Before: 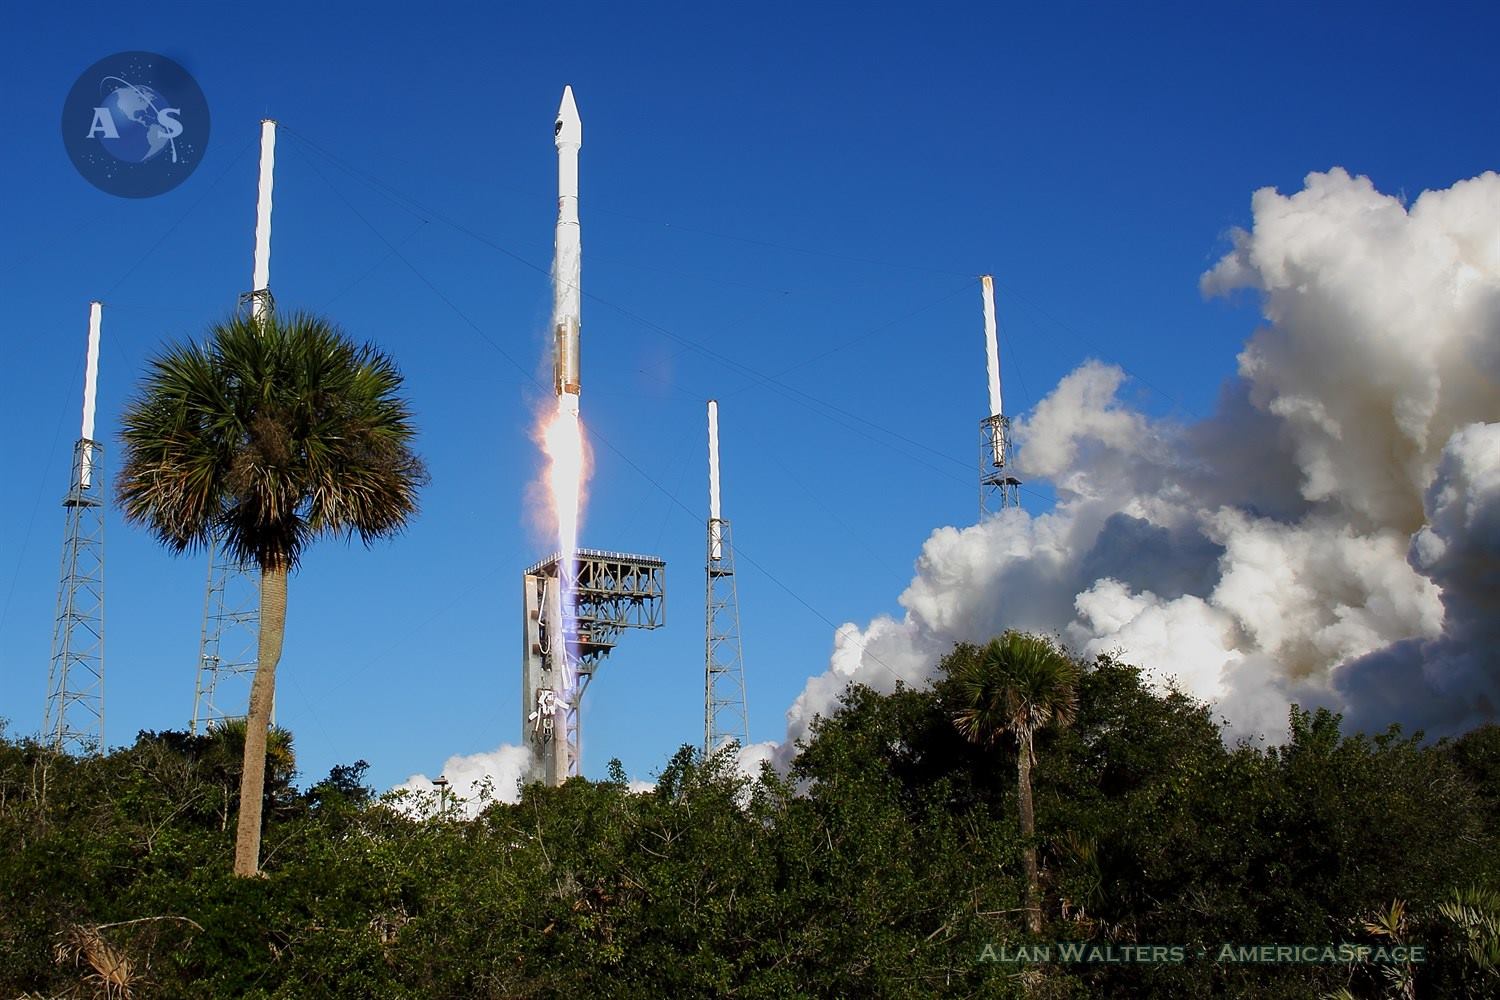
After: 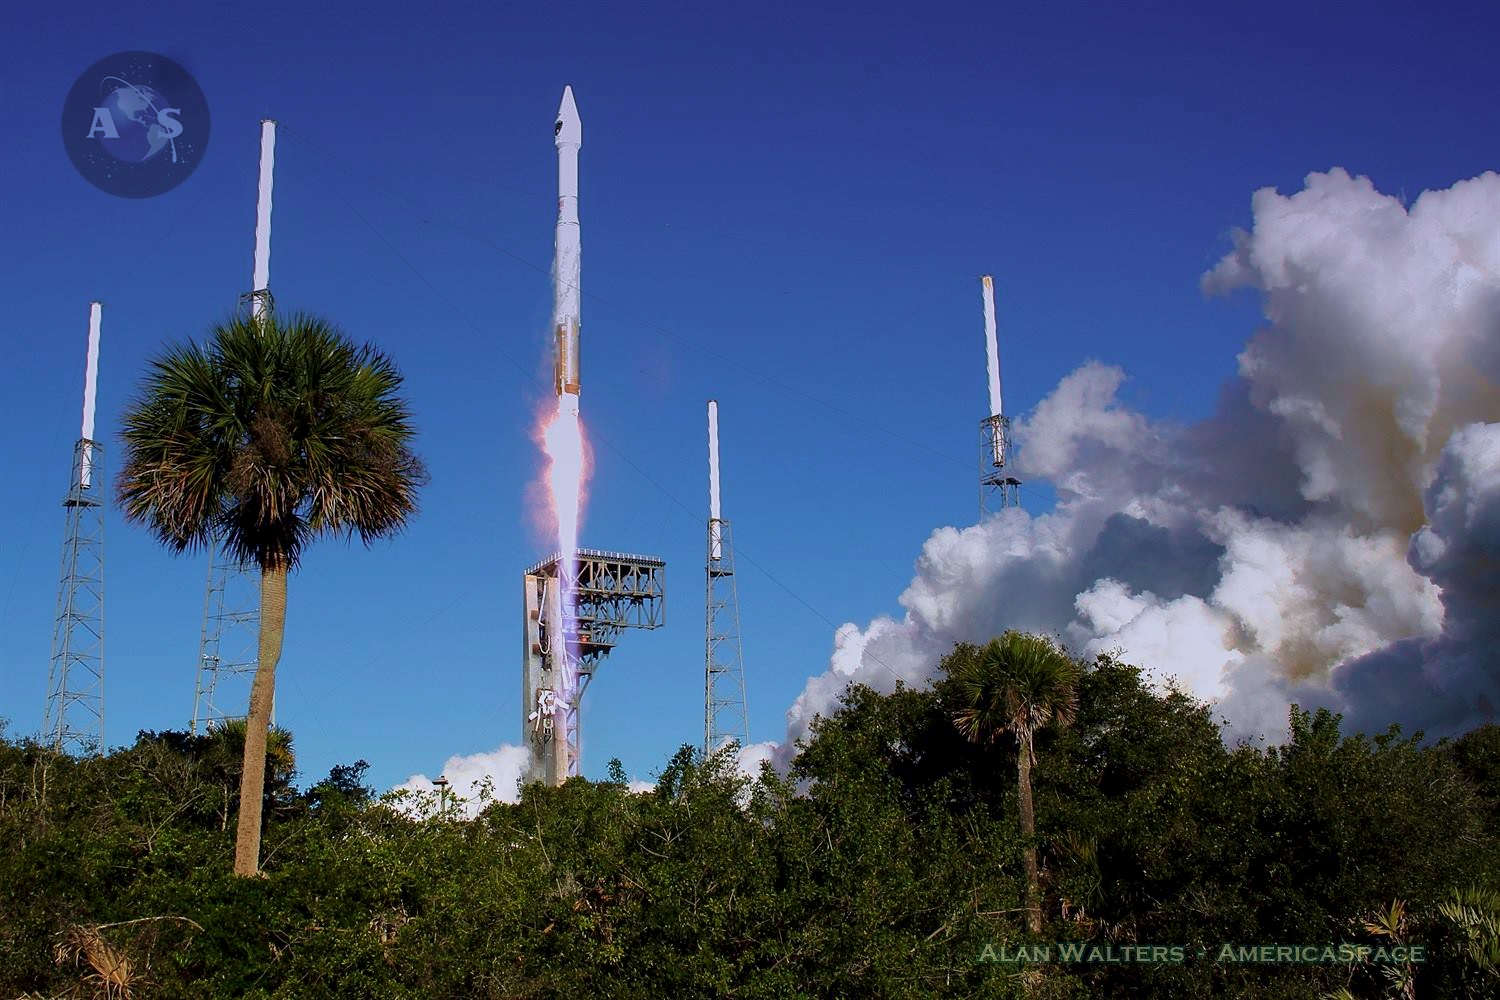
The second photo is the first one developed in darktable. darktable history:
graduated density: hue 238.83°, saturation 50%
velvia: on, module defaults
tone curve: curves: ch0 [(0.013, 0) (0.061, 0.059) (0.239, 0.256) (0.502, 0.501) (0.683, 0.676) (0.761, 0.773) (0.858, 0.858) (0.987, 0.945)]; ch1 [(0, 0) (0.172, 0.123) (0.304, 0.267) (0.414, 0.395) (0.472, 0.473) (0.502, 0.502) (0.521, 0.528) (0.583, 0.595) (0.654, 0.673) (0.728, 0.761) (1, 1)]; ch2 [(0, 0) (0.411, 0.424) (0.485, 0.476) (0.502, 0.501) (0.553, 0.557) (0.57, 0.576) (1, 1)], color space Lab, independent channels, preserve colors none
